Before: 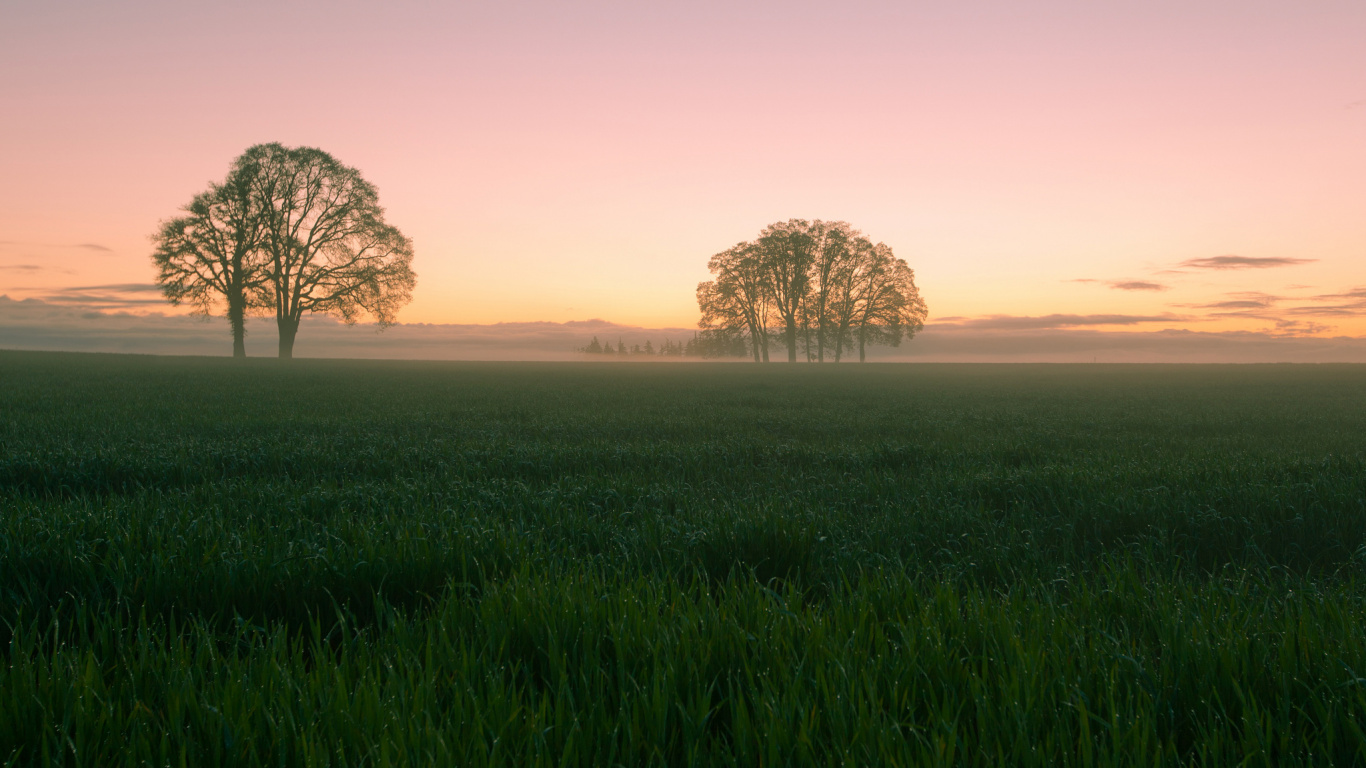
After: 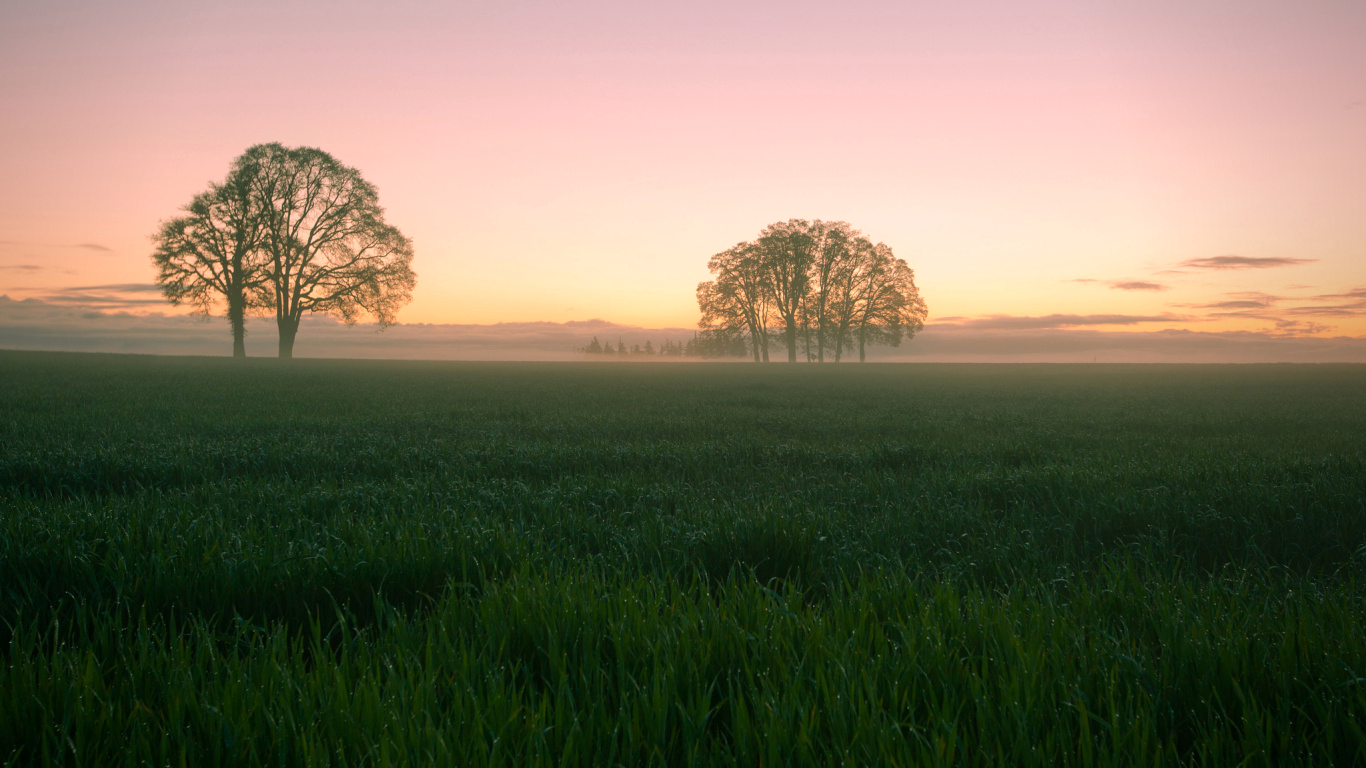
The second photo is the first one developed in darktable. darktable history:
exposure: exposure 0.127 EV, compensate highlight preservation false
vignetting: fall-off start 71.45%, brightness -0.389, saturation 0.013, center (-0.056, -0.358)
